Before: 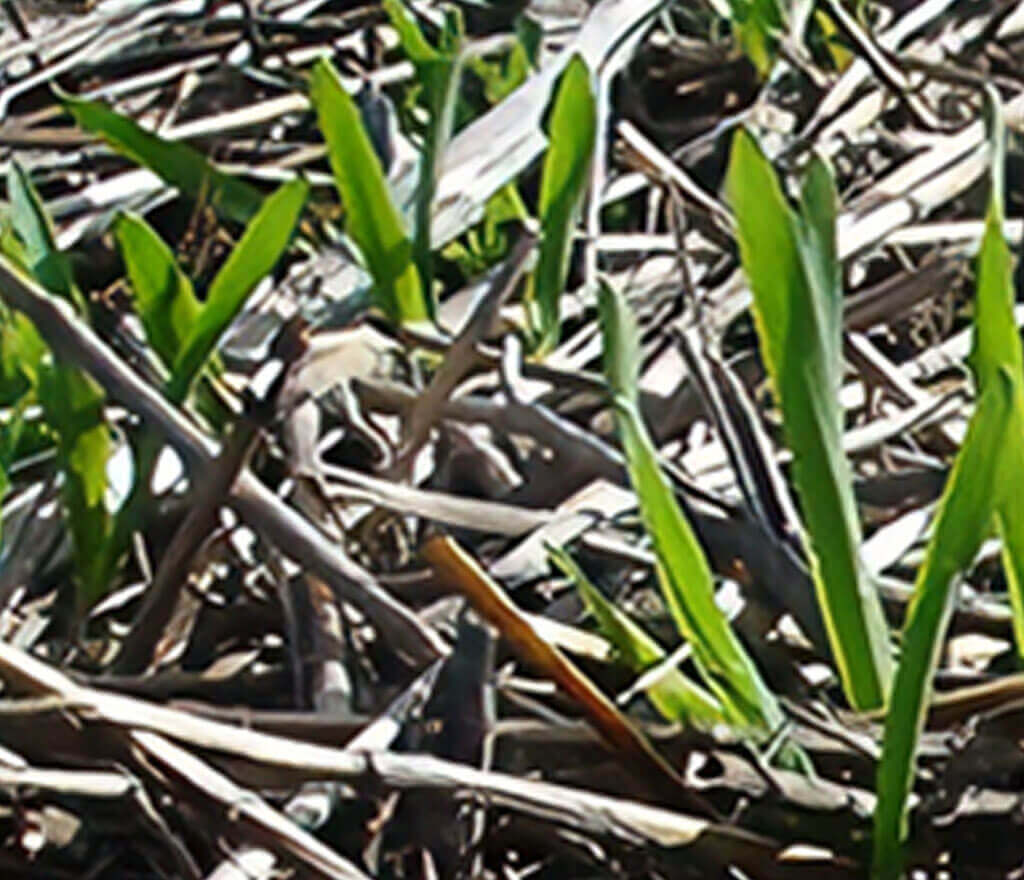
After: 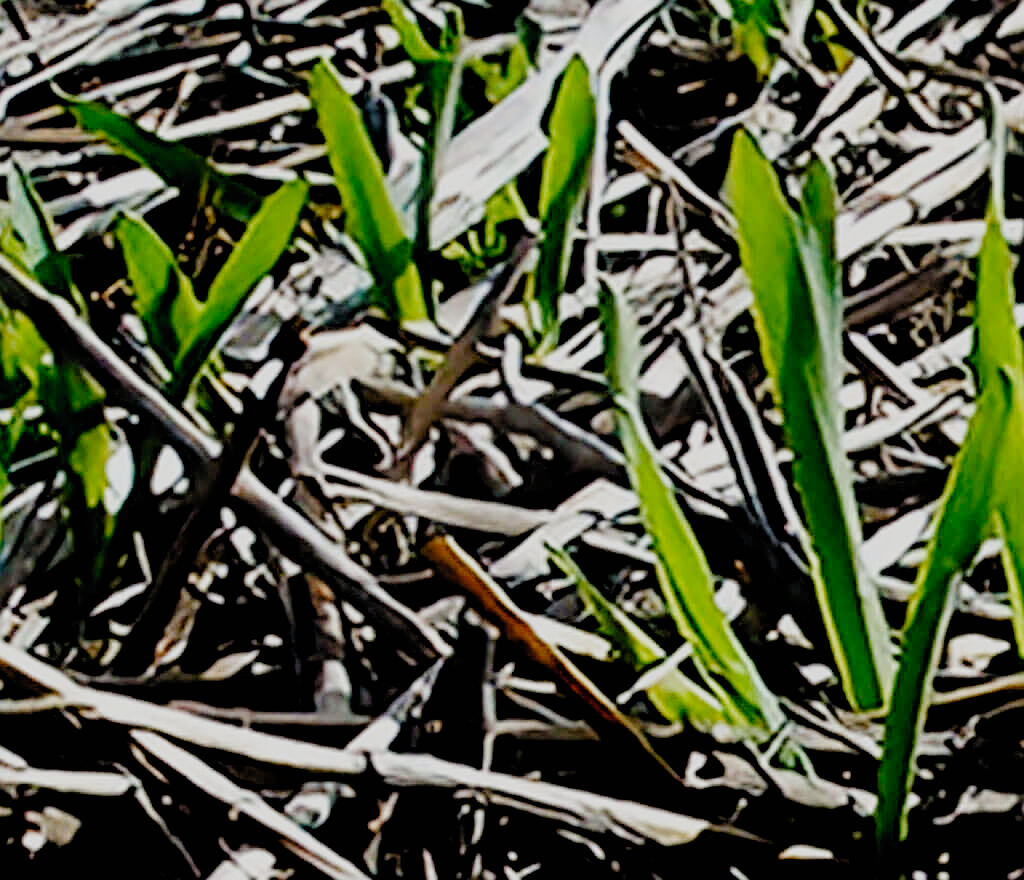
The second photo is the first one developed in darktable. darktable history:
filmic rgb: black relative exposure -2.85 EV, white relative exposure 4.56 EV, hardness 1.77, contrast 1.25, preserve chrominance no, color science v5 (2021)
sharpen: on, module defaults
